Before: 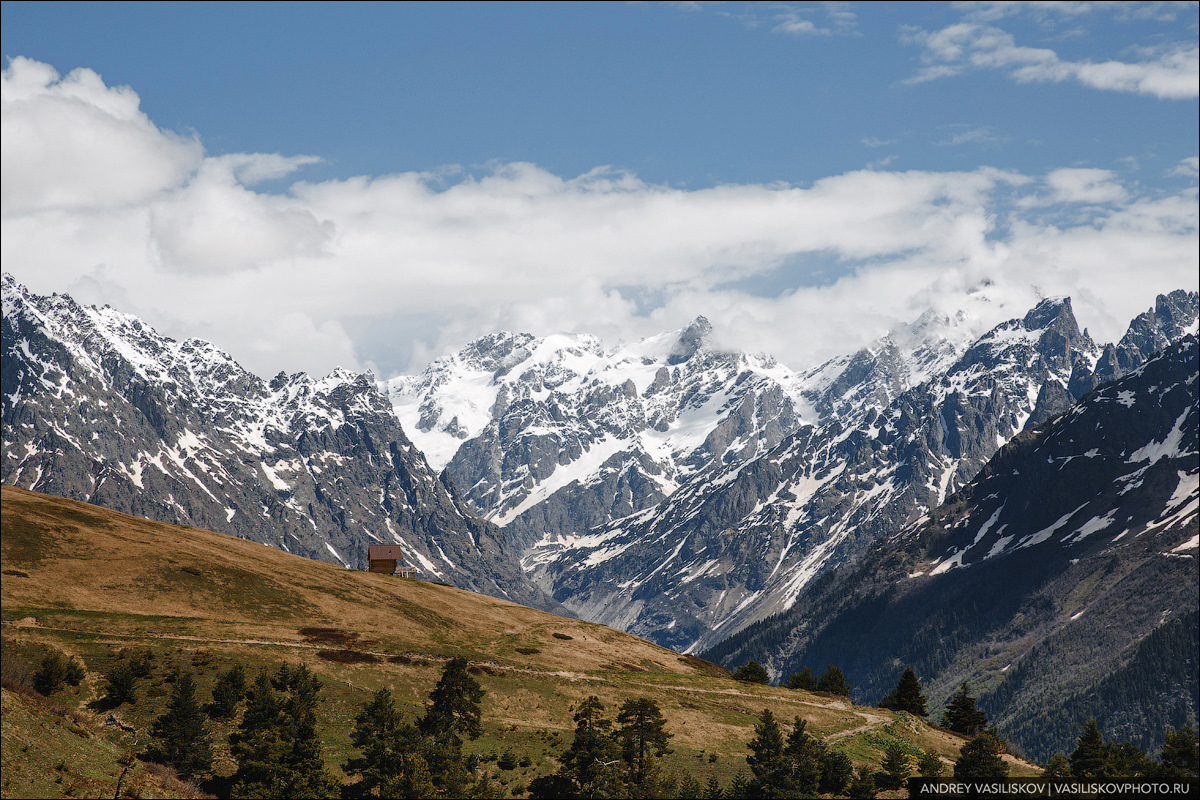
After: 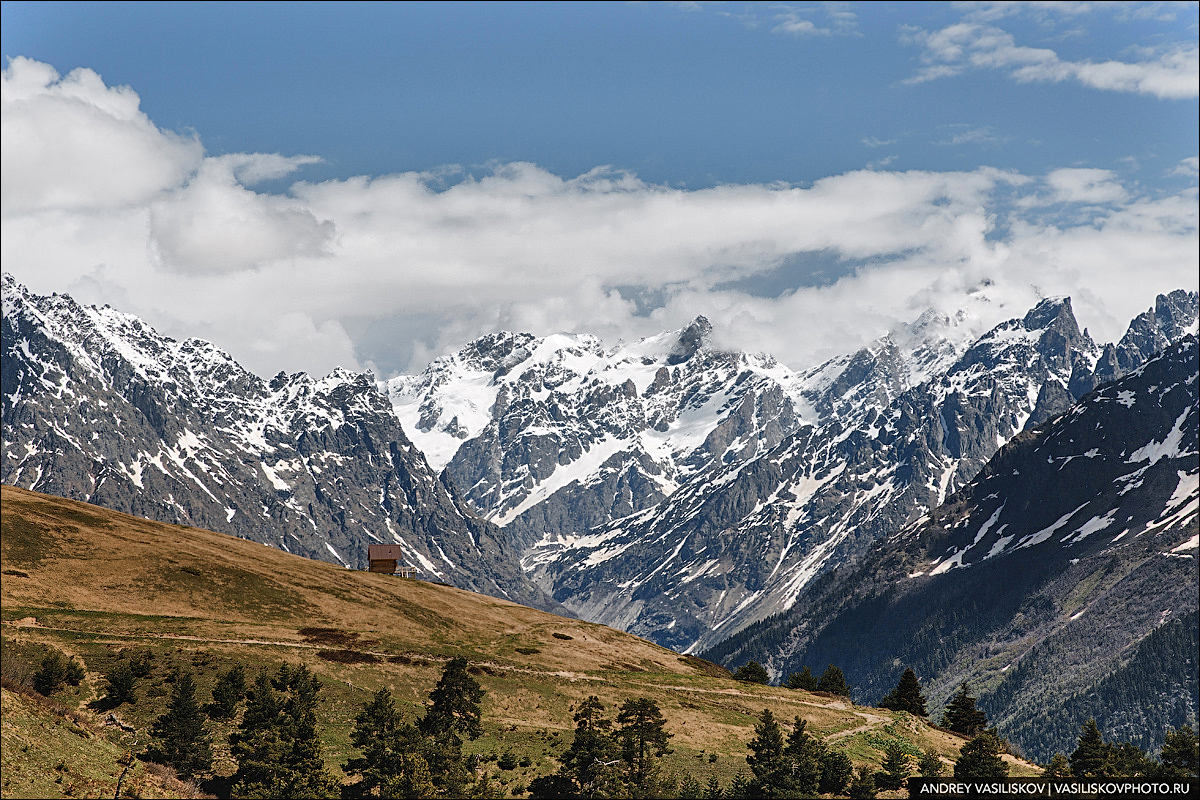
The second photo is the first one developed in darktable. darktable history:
sharpen: on, module defaults
shadows and highlights: radius 107.53, shadows 40.93, highlights -71.95, low approximation 0.01, soften with gaussian
